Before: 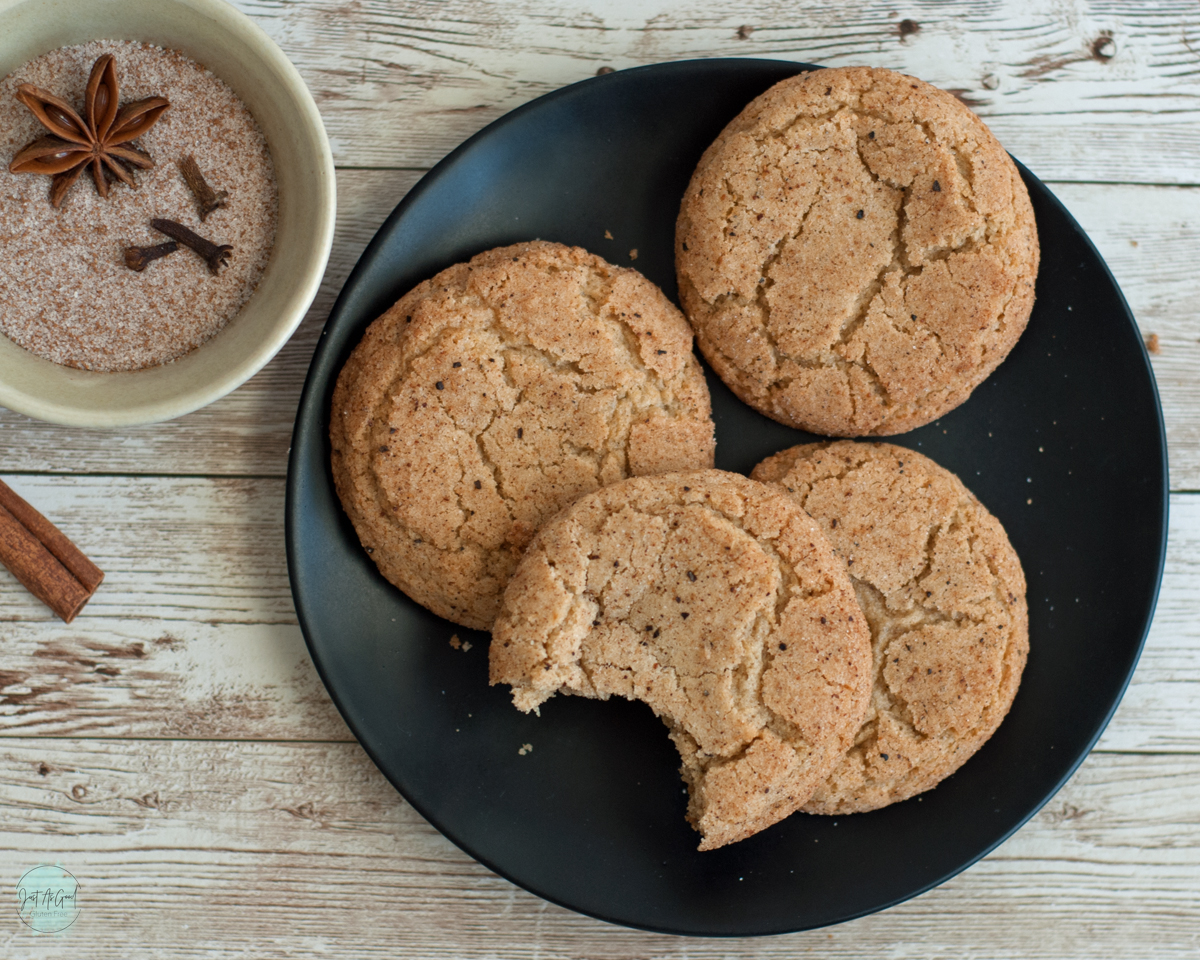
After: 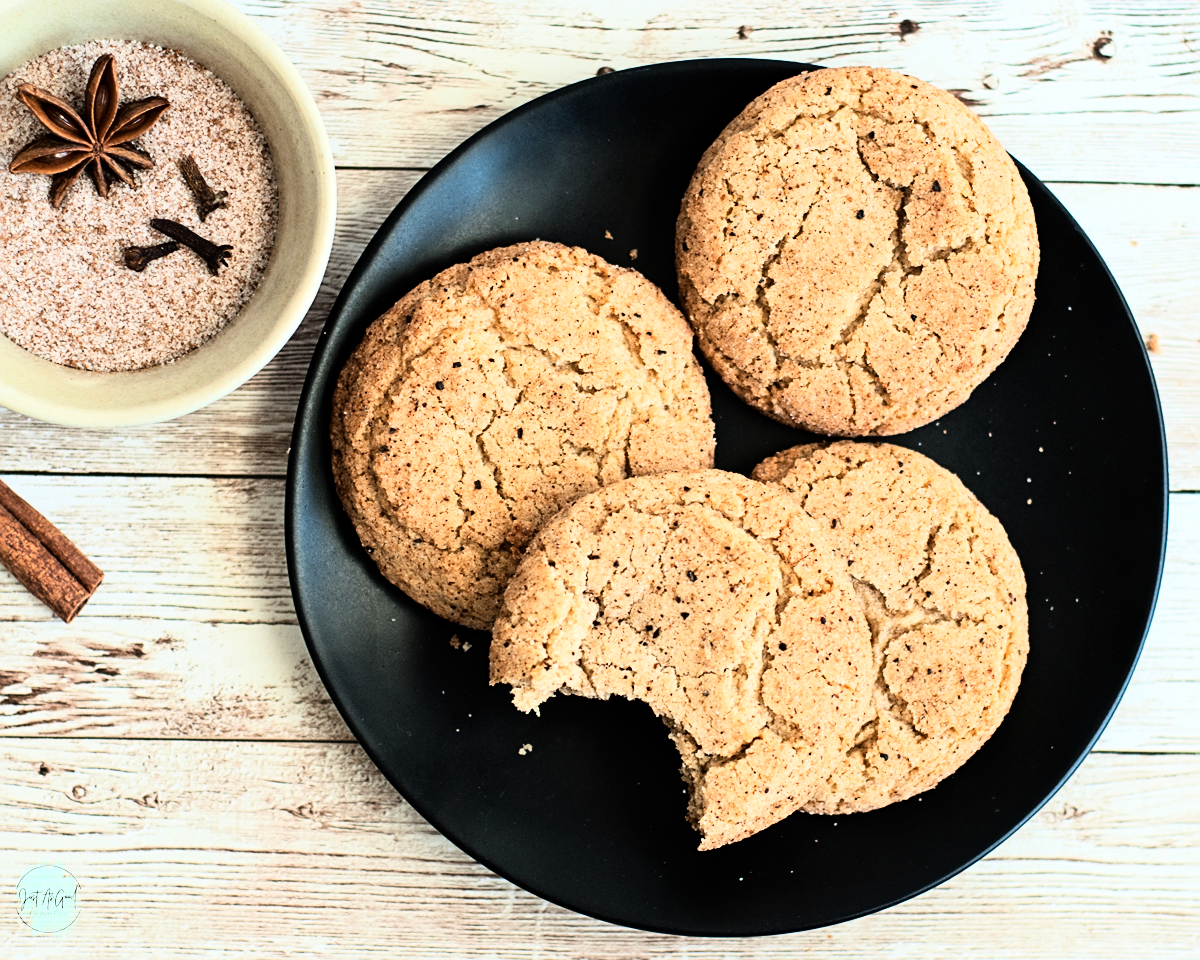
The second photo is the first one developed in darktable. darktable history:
rgb curve: curves: ch0 [(0, 0) (0.21, 0.15) (0.24, 0.21) (0.5, 0.75) (0.75, 0.96) (0.89, 0.99) (1, 1)]; ch1 [(0, 0.02) (0.21, 0.13) (0.25, 0.2) (0.5, 0.67) (0.75, 0.9) (0.89, 0.97) (1, 1)]; ch2 [(0, 0.02) (0.21, 0.13) (0.25, 0.2) (0.5, 0.67) (0.75, 0.9) (0.89, 0.97) (1, 1)], compensate middle gray true
sharpen: on, module defaults
white balance: red 1, blue 1
